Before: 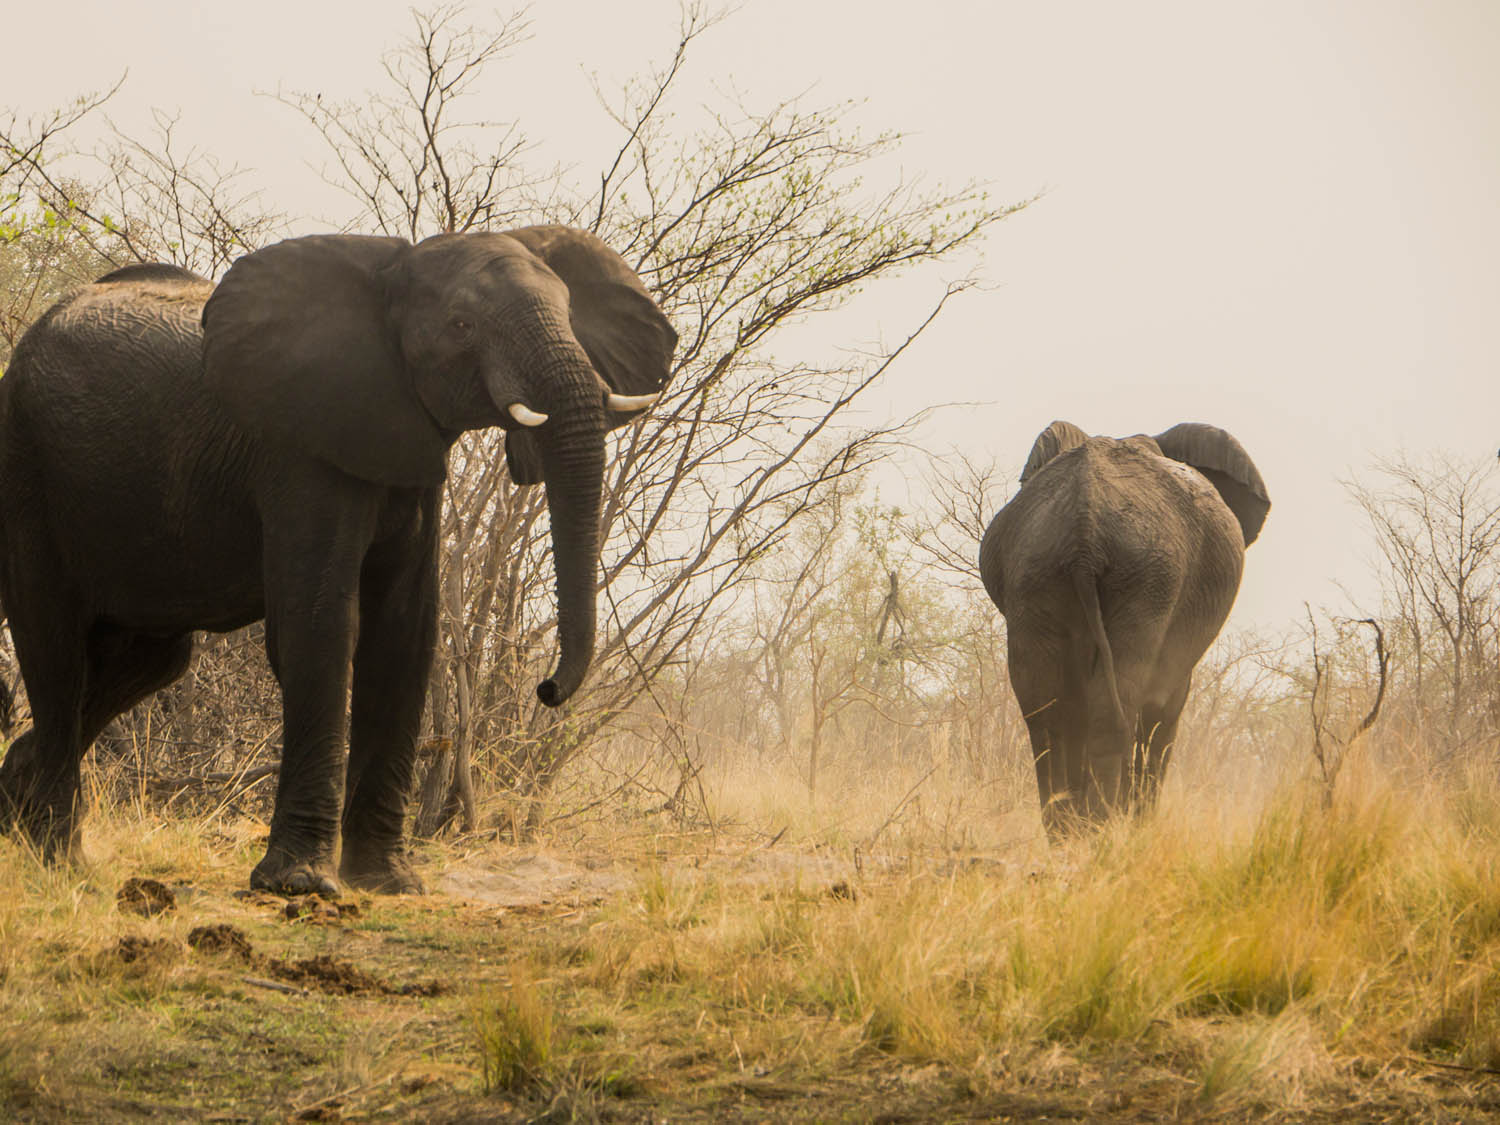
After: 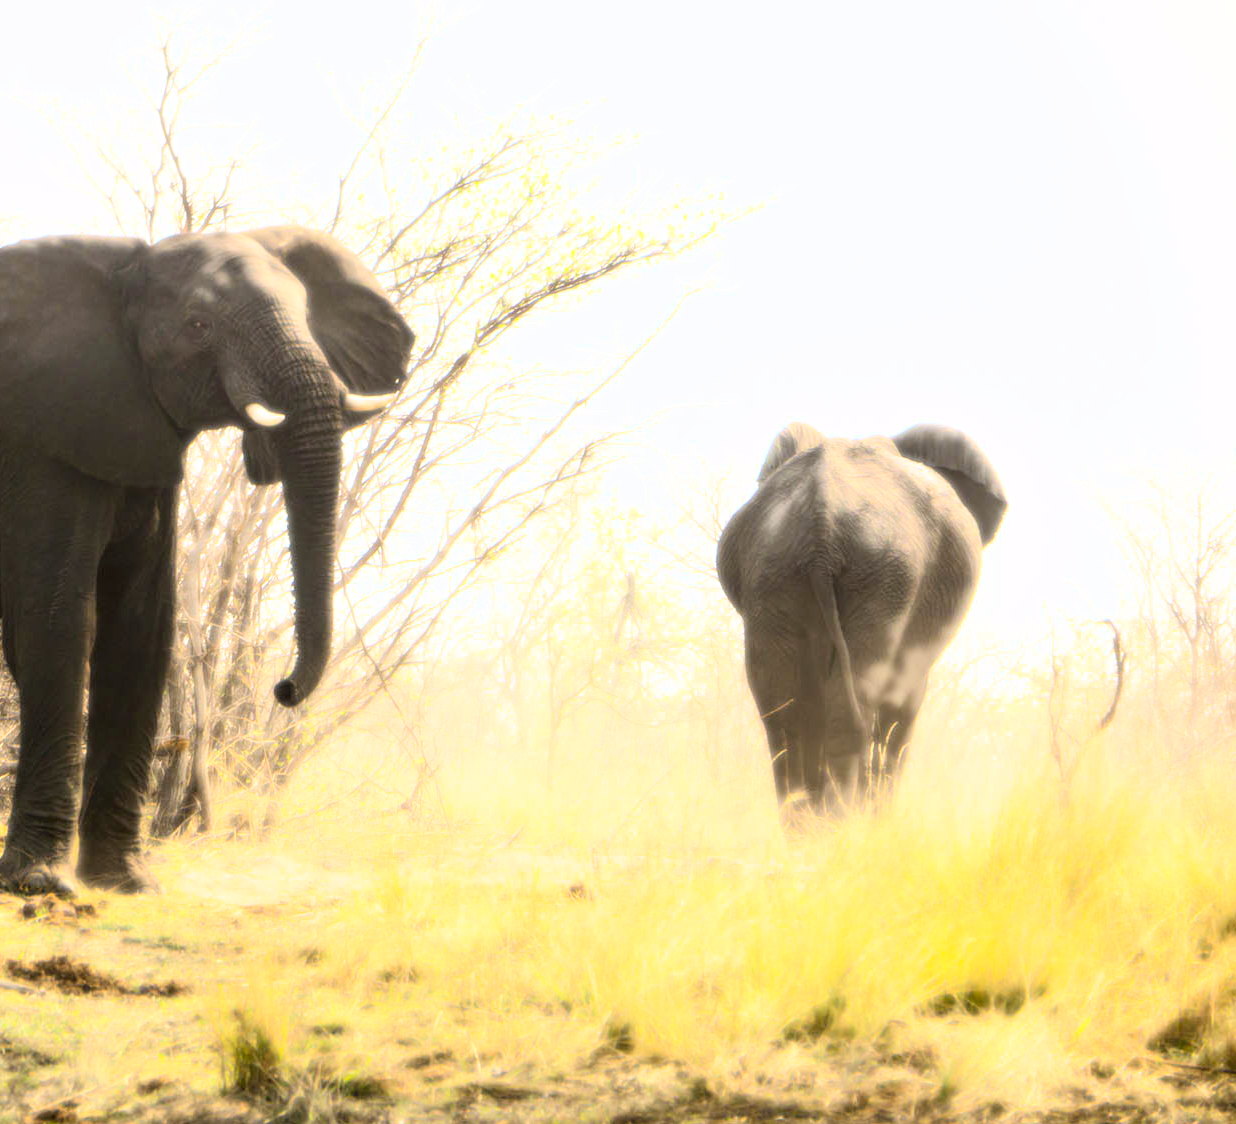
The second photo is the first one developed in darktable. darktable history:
bloom: size 0%, threshold 54.82%, strength 8.31%
exposure: black level correction 0, exposure 0.7 EV, compensate exposure bias true, compensate highlight preservation false
contrast brightness saturation: saturation 0.18
crop: left 17.582%, bottom 0.031%
white balance: red 0.954, blue 1.079
